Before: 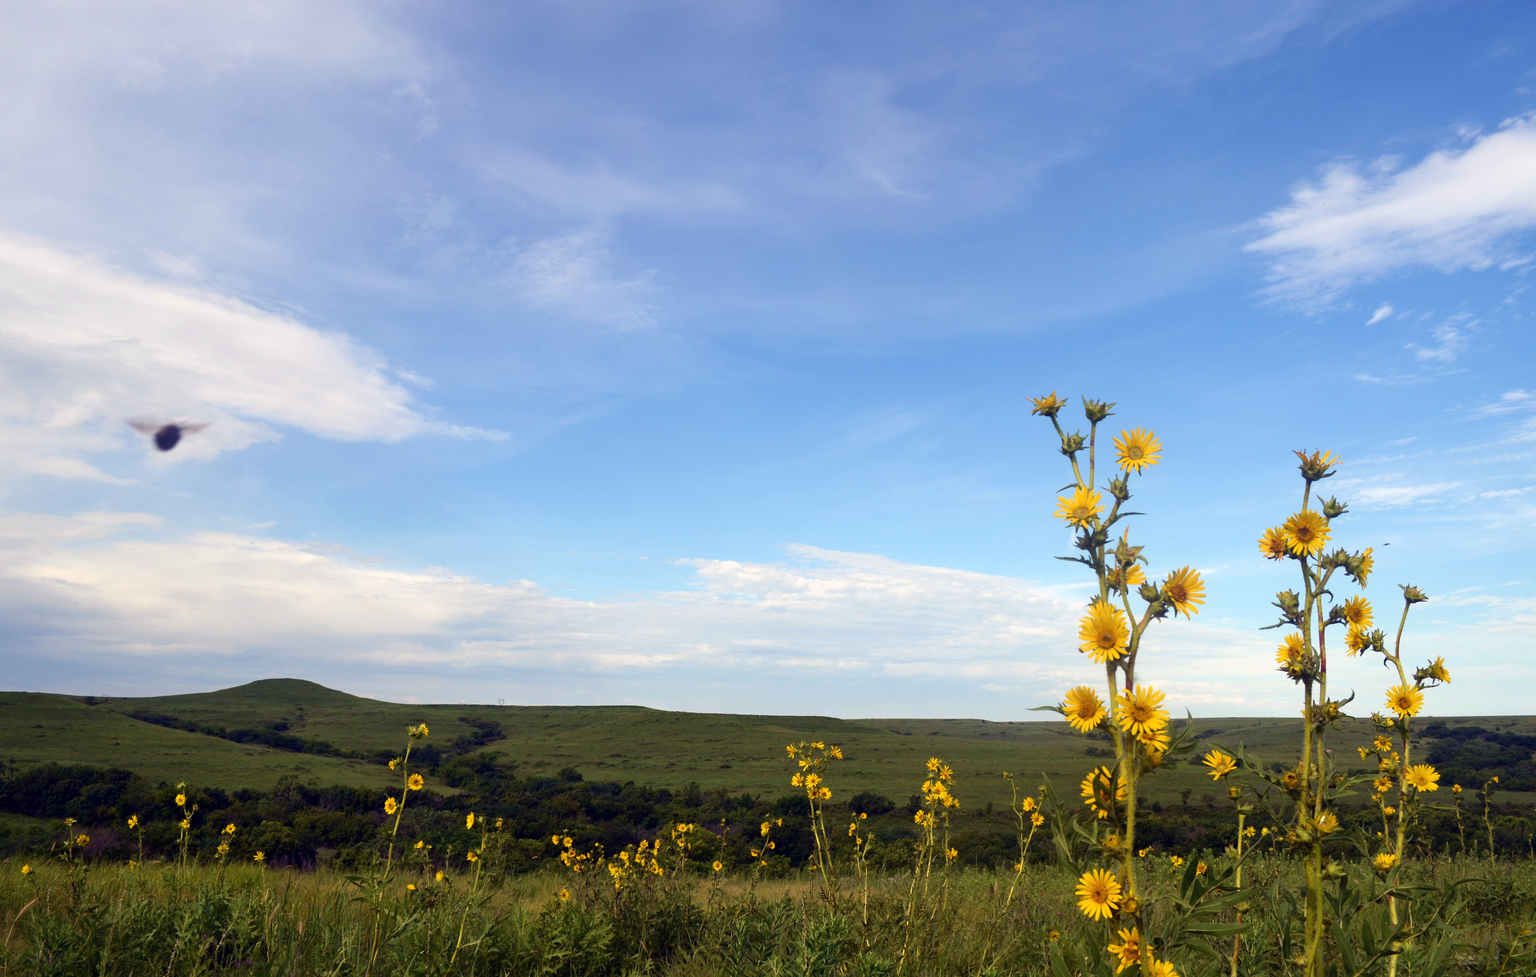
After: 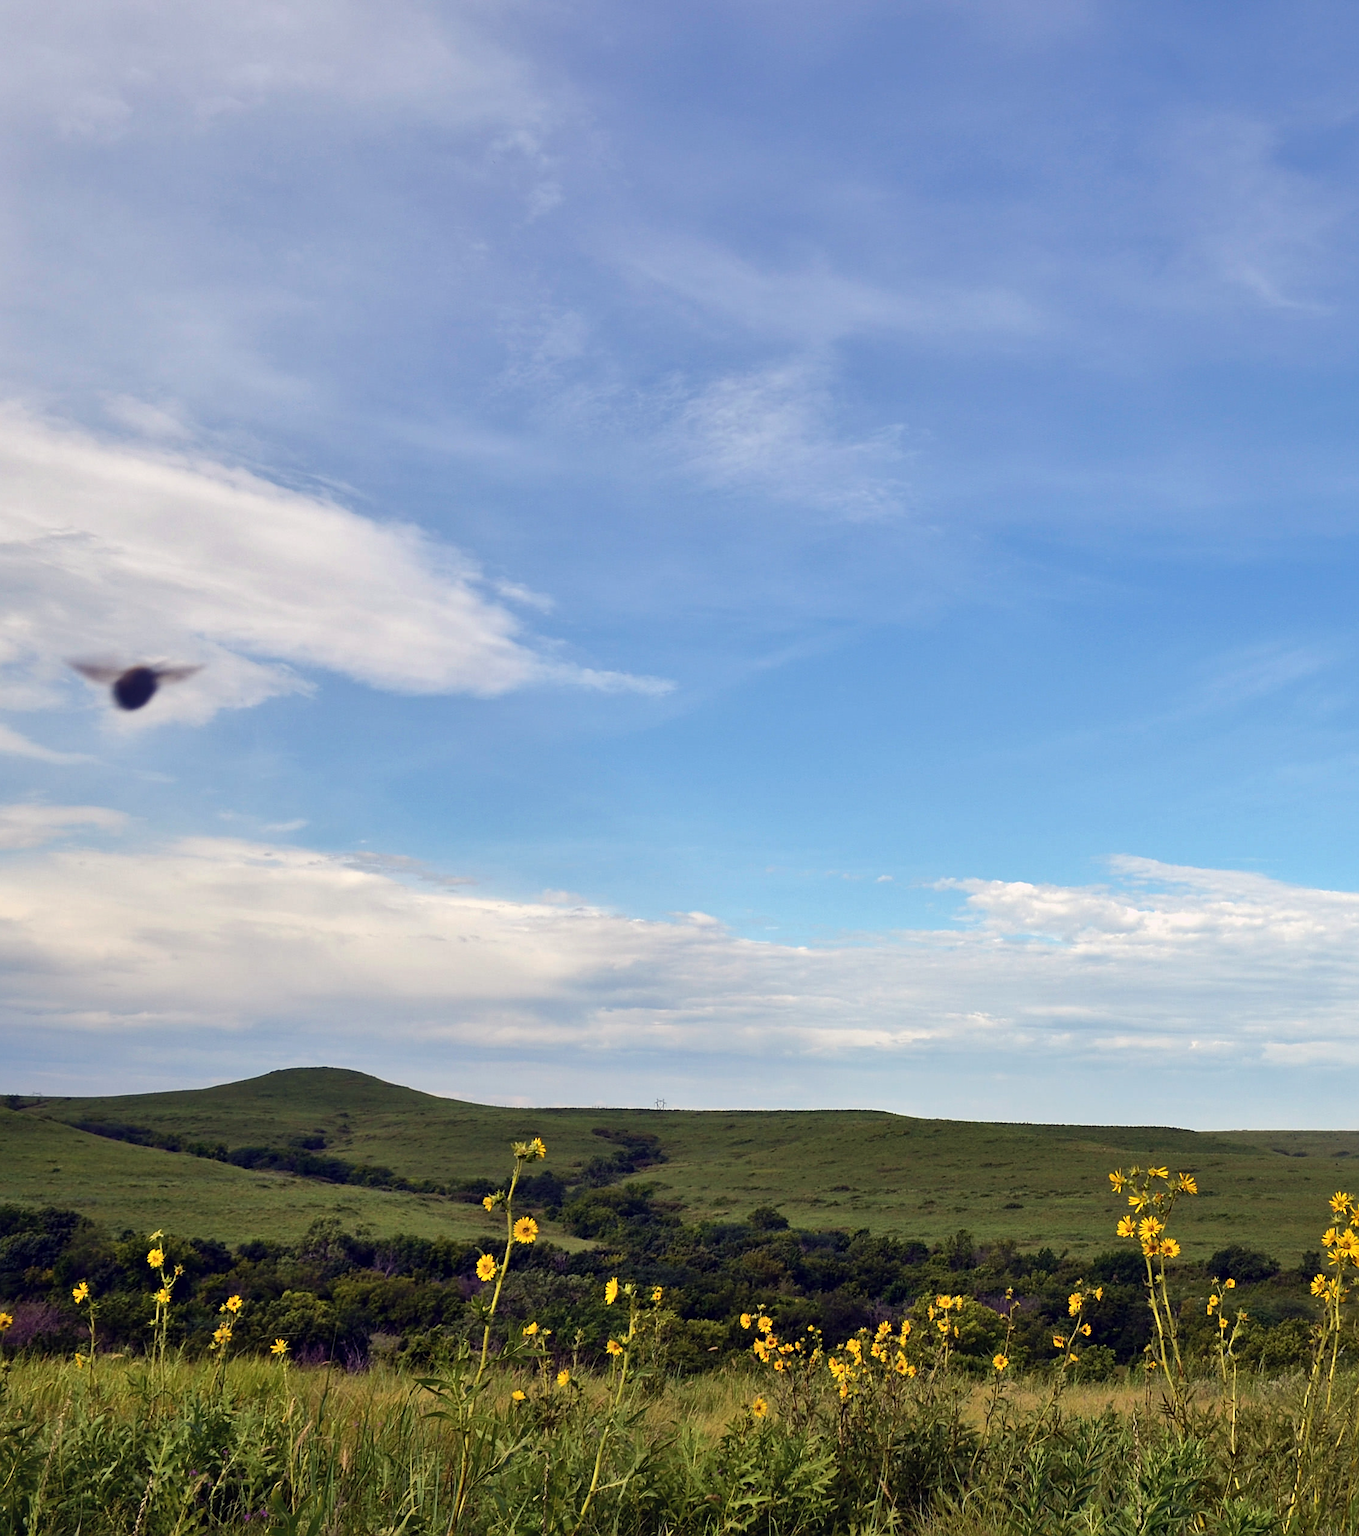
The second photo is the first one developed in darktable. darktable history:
crop: left 5.345%, right 38.396%
sharpen: amount 0.485
shadows and highlights: shadows 53.17, soften with gaussian
